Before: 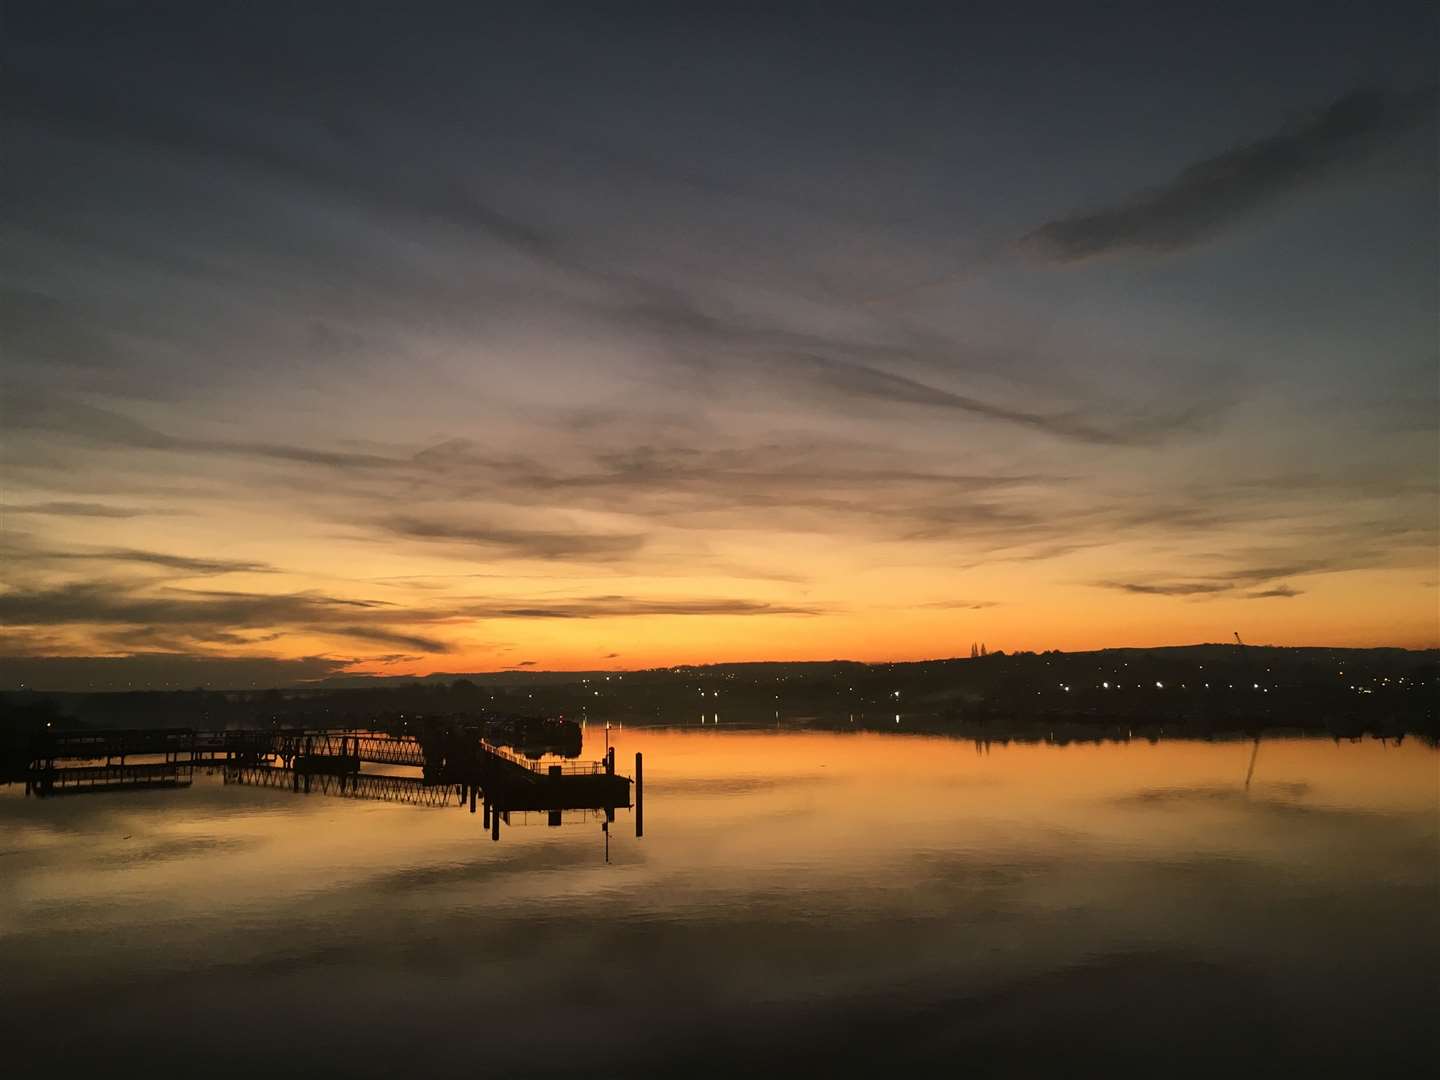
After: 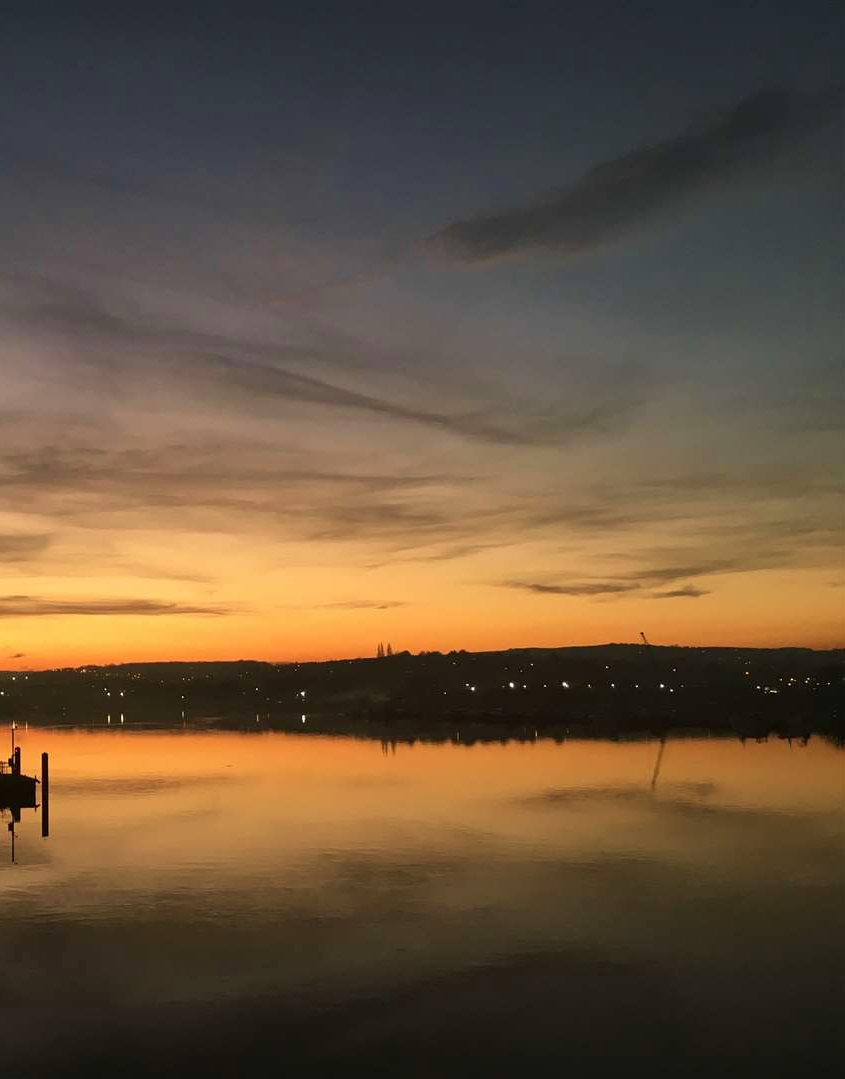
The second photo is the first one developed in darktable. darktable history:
velvia: on, module defaults
crop: left 41.314%
